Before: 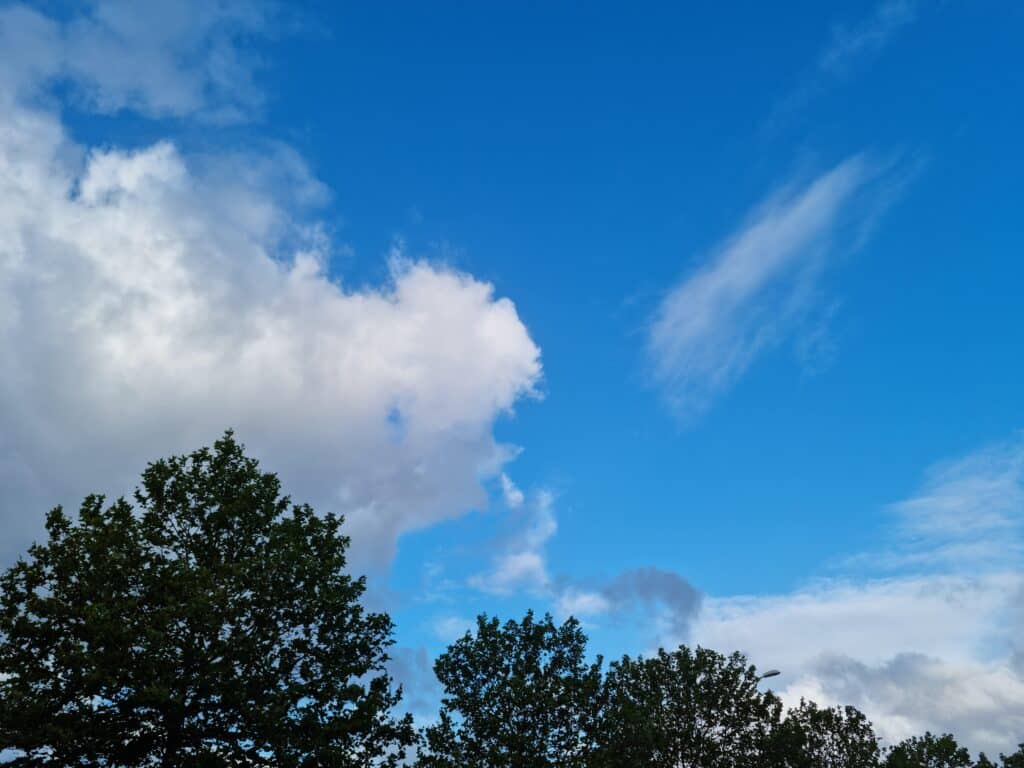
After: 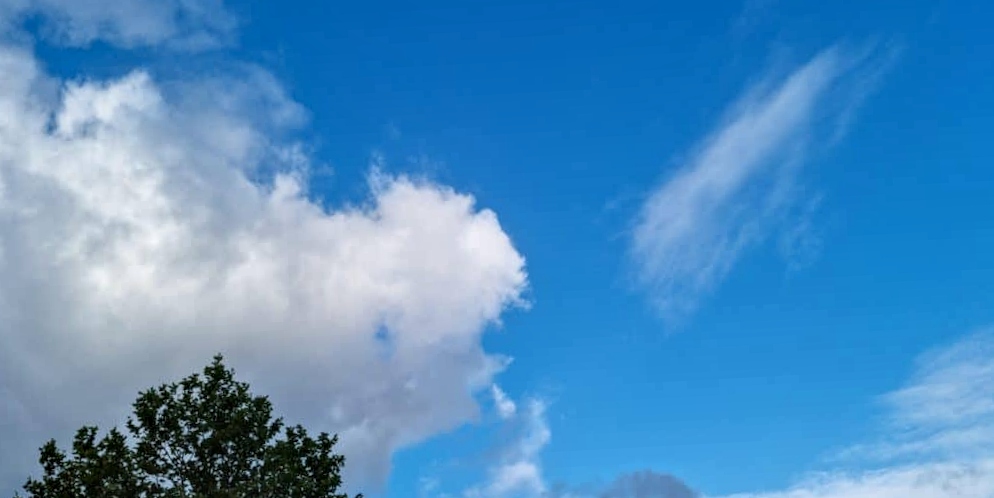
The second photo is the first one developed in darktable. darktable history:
crop and rotate: top 8.293%, bottom 20.996%
local contrast: detail 130%
rotate and perspective: rotation -3°, crop left 0.031, crop right 0.968, crop top 0.07, crop bottom 0.93
